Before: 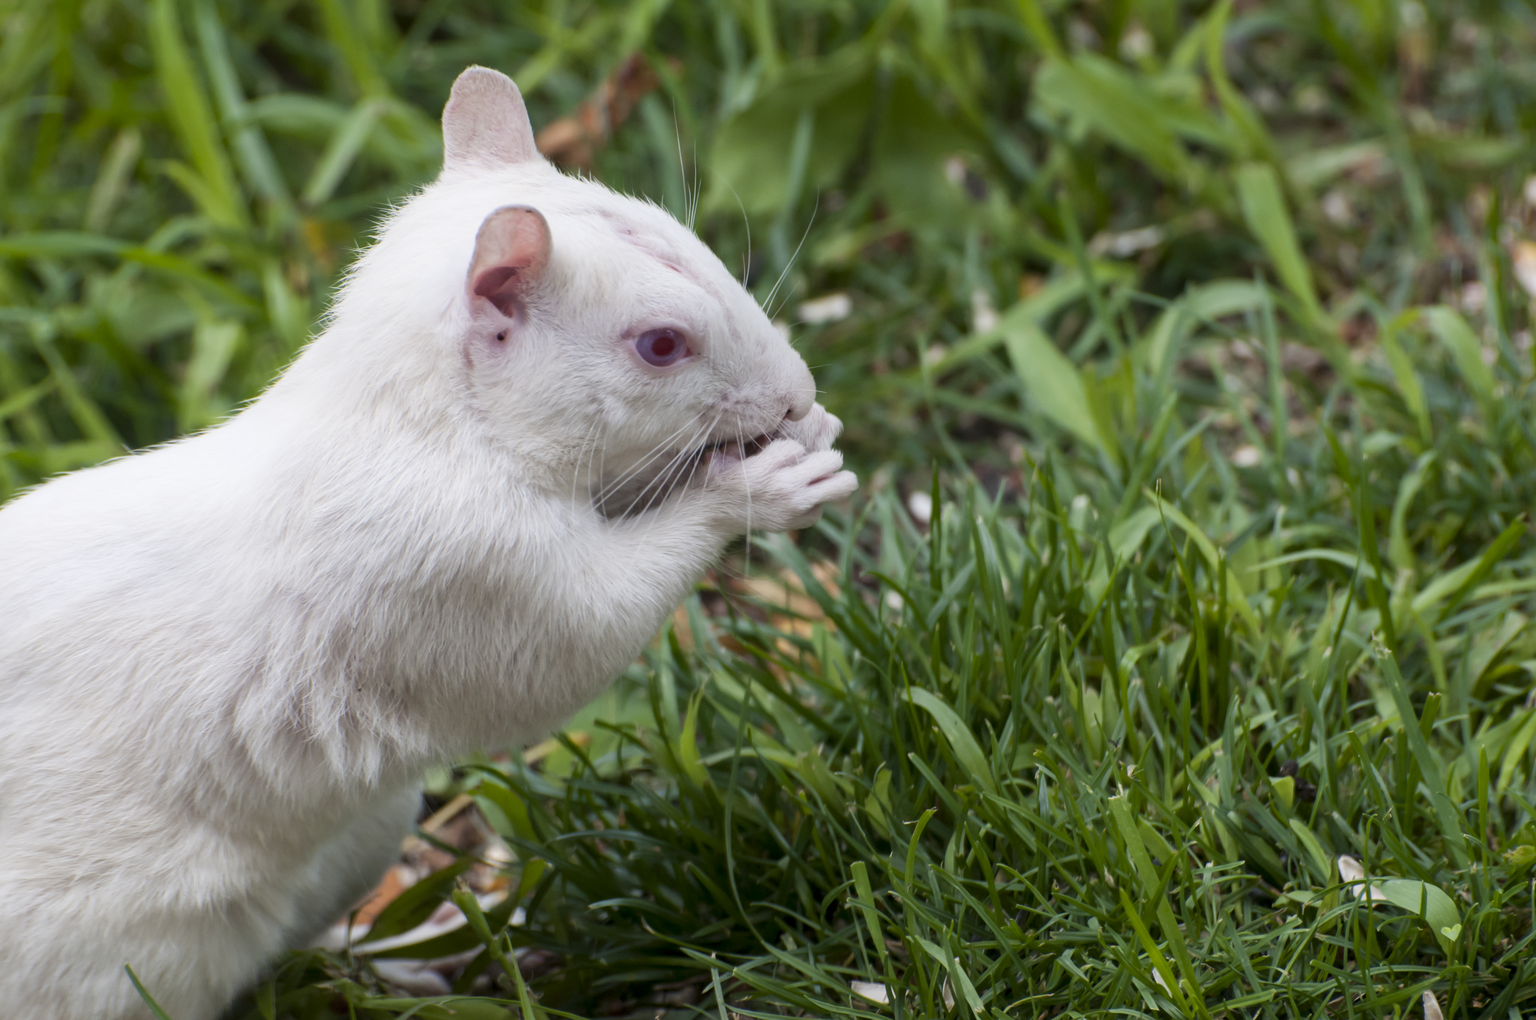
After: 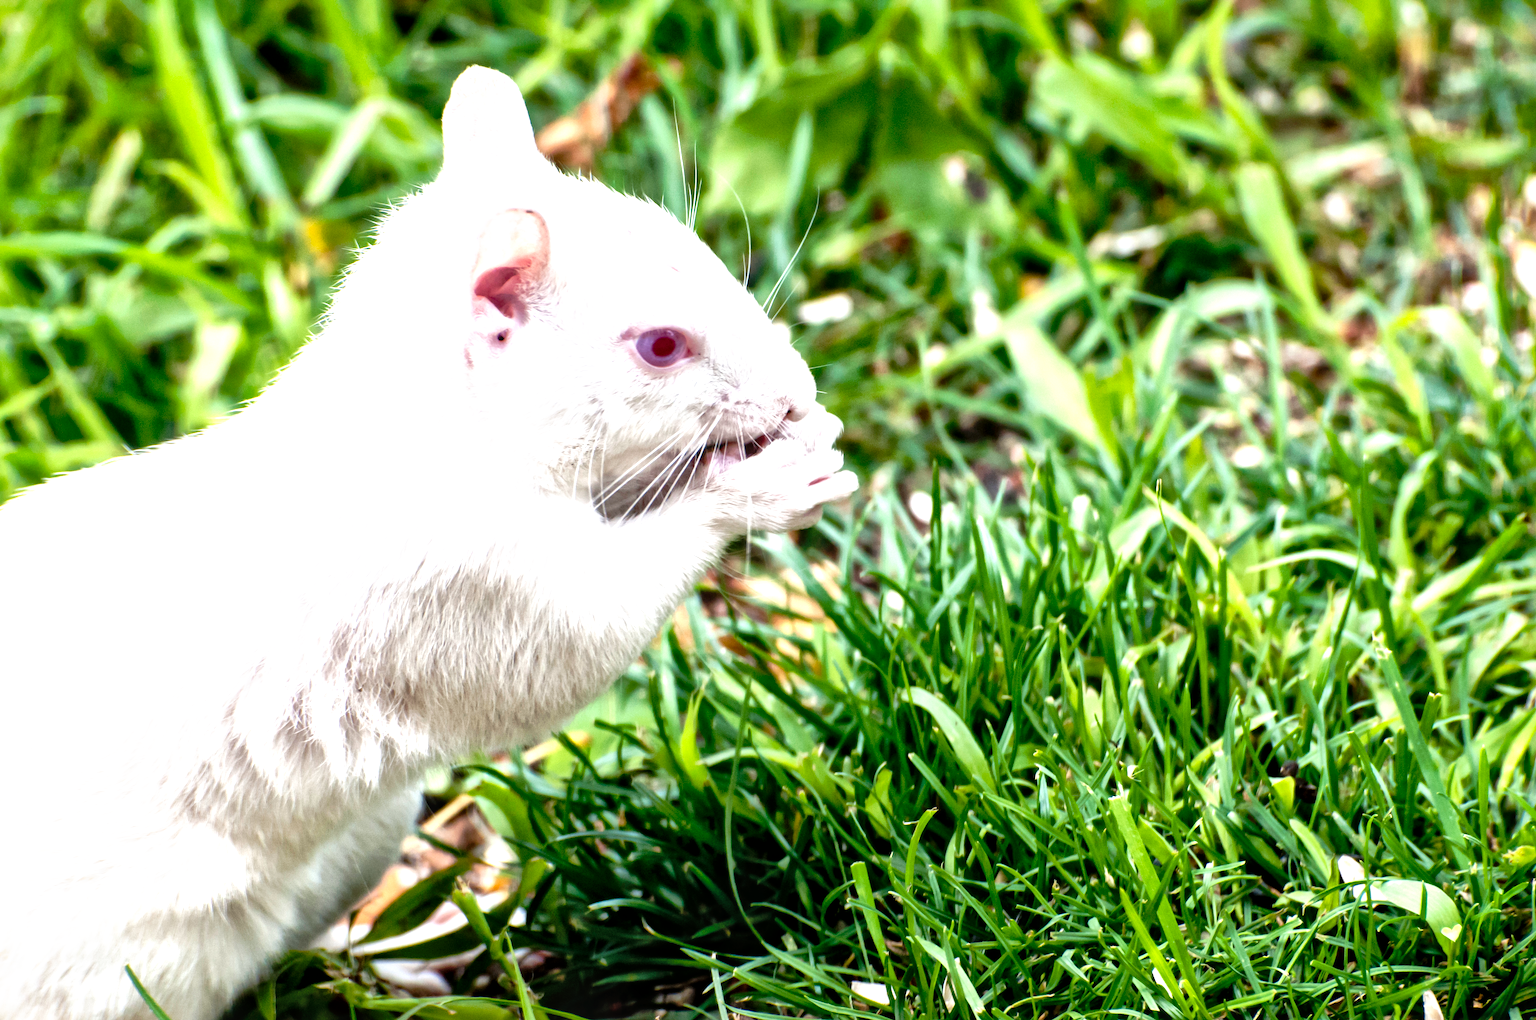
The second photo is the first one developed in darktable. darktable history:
tone curve: curves: ch0 [(0, 0) (0.003, 0.033) (0.011, 0.033) (0.025, 0.036) (0.044, 0.039) (0.069, 0.04) (0.1, 0.043) (0.136, 0.052) (0.177, 0.085) (0.224, 0.14) (0.277, 0.225) (0.335, 0.333) (0.399, 0.419) (0.468, 0.51) (0.543, 0.603) (0.623, 0.713) (0.709, 0.808) (0.801, 0.901) (0.898, 0.98) (1, 1)], preserve colors none
exposure: black level correction 0, exposure 1.2 EV, compensate highlight preservation false
local contrast: mode bilateral grid, contrast 20, coarseness 49, detail 179%, midtone range 0.2
